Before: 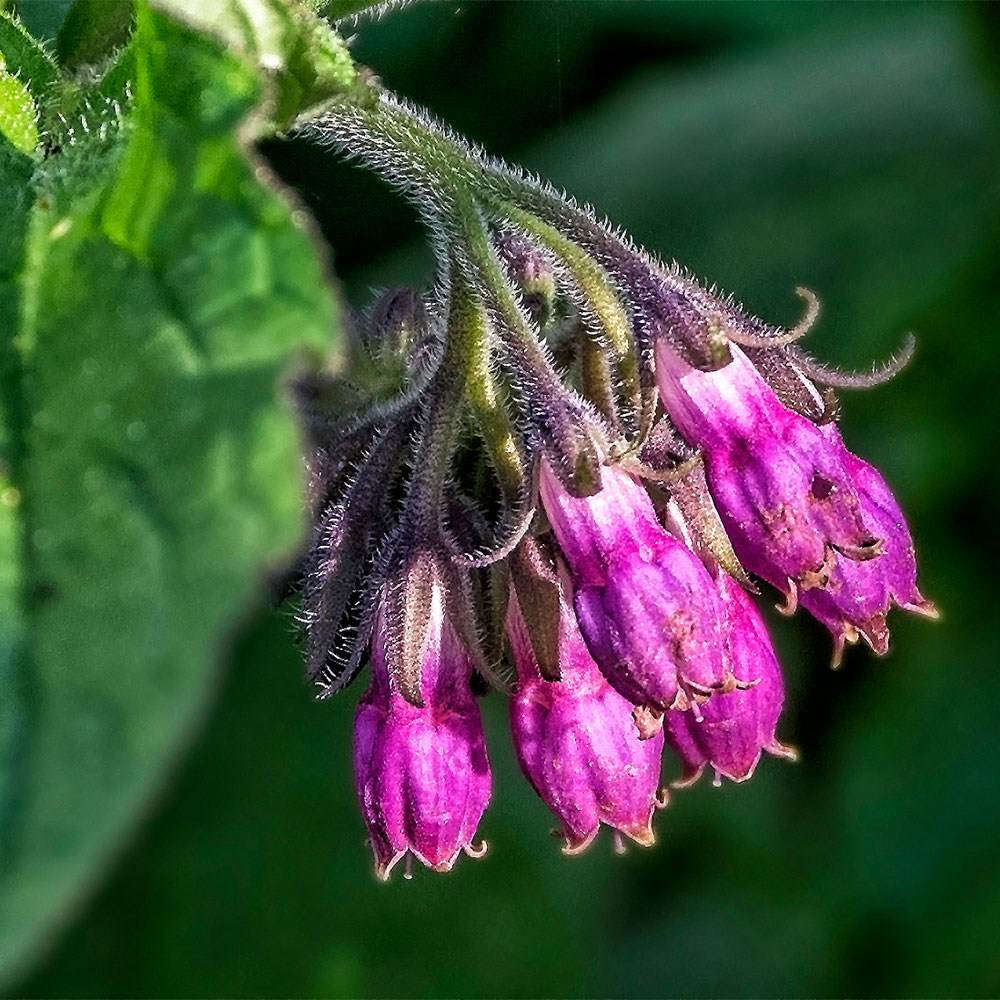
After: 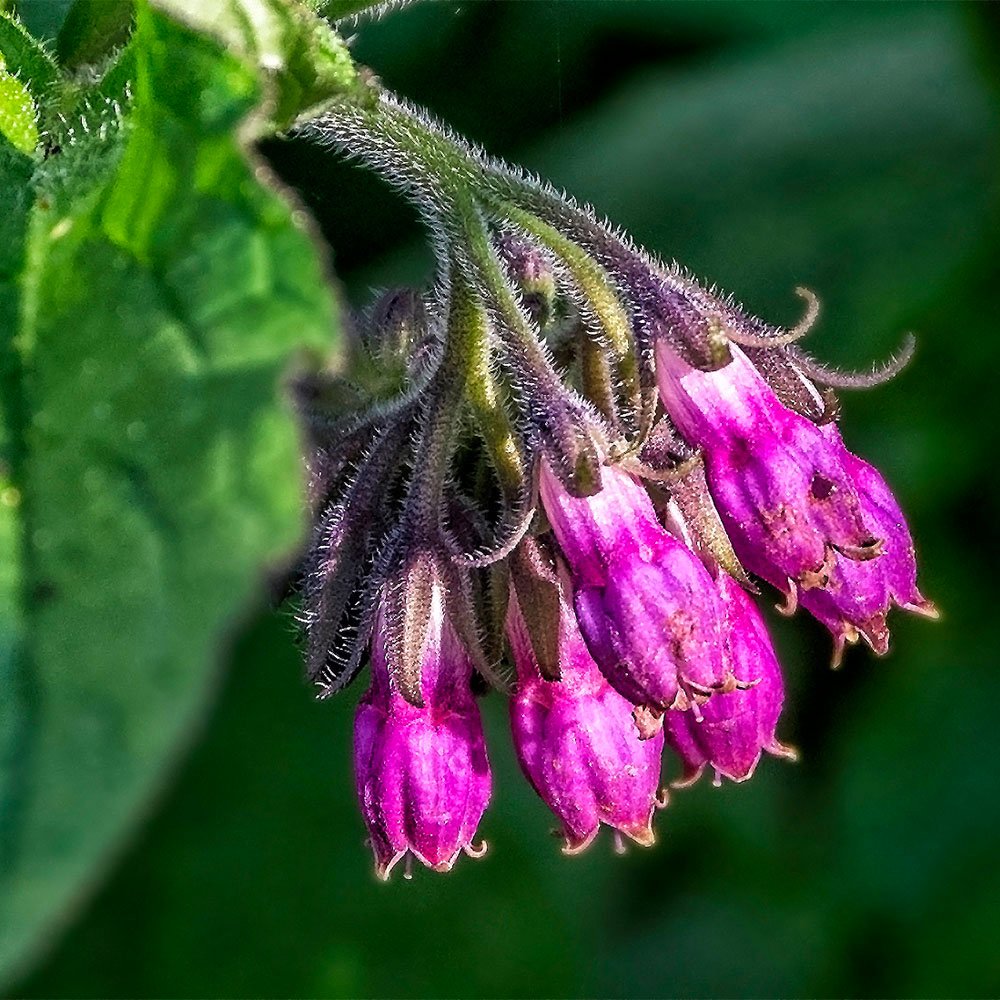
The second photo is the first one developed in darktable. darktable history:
color correction: highlights b* -0.026, saturation 1.11
